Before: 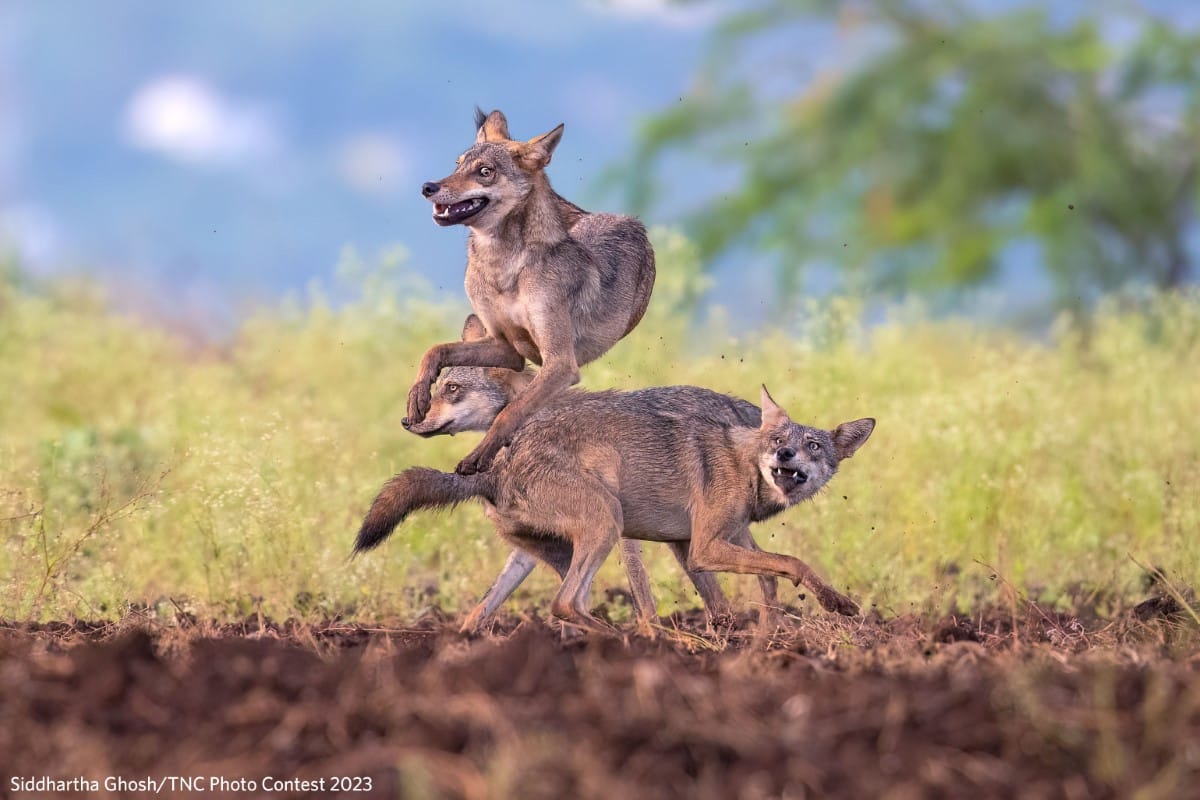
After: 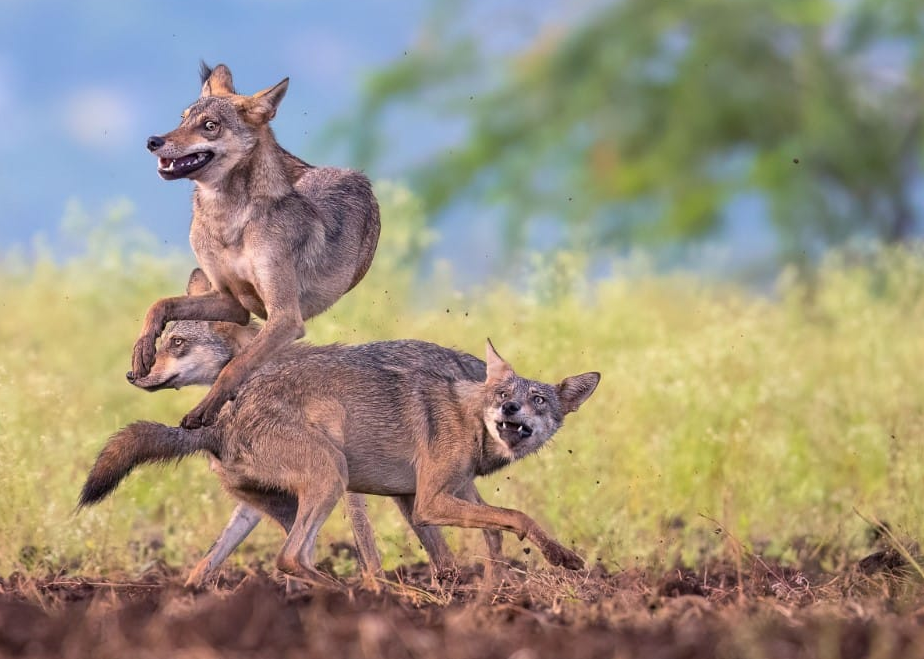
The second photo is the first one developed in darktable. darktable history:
crop: left 22.987%, top 5.845%, bottom 11.698%
